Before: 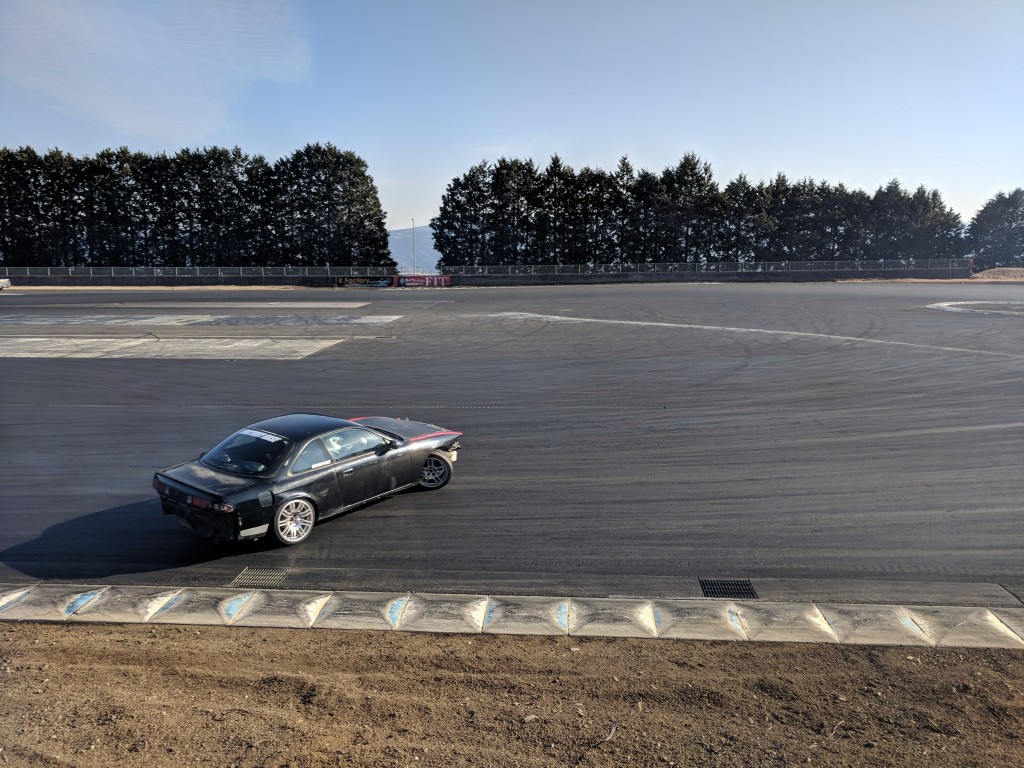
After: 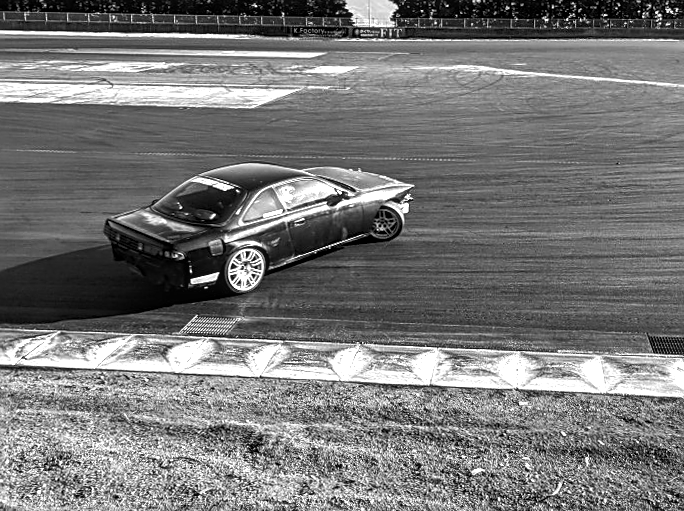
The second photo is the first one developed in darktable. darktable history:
crop and rotate: angle -1.07°, left 3.559%, top 31.802%, right 27.988%
local contrast: on, module defaults
color zones: curves: ch1 [(0, -0.014) (0.143, -0.013) (0.286, -0.013) (0.429, -0.016) (0.571, -0.019) (0.714, -0.015) (0.857, 0.002) (1, -0.014)]
color balance rgb: power › chroma 0.696%, power › hue 60°, highlights gain › chroma 0.171%, highlights gain › hue 331.35°, perceptual saturation grading › global saturation 30.674%, perceptual brilliance grading › highlights 47.458%, perceptual brilliance grading › mid-tones 21.616%, perceptual brilliance grading › shadows -6.208%
sharpen: on, module defaults
